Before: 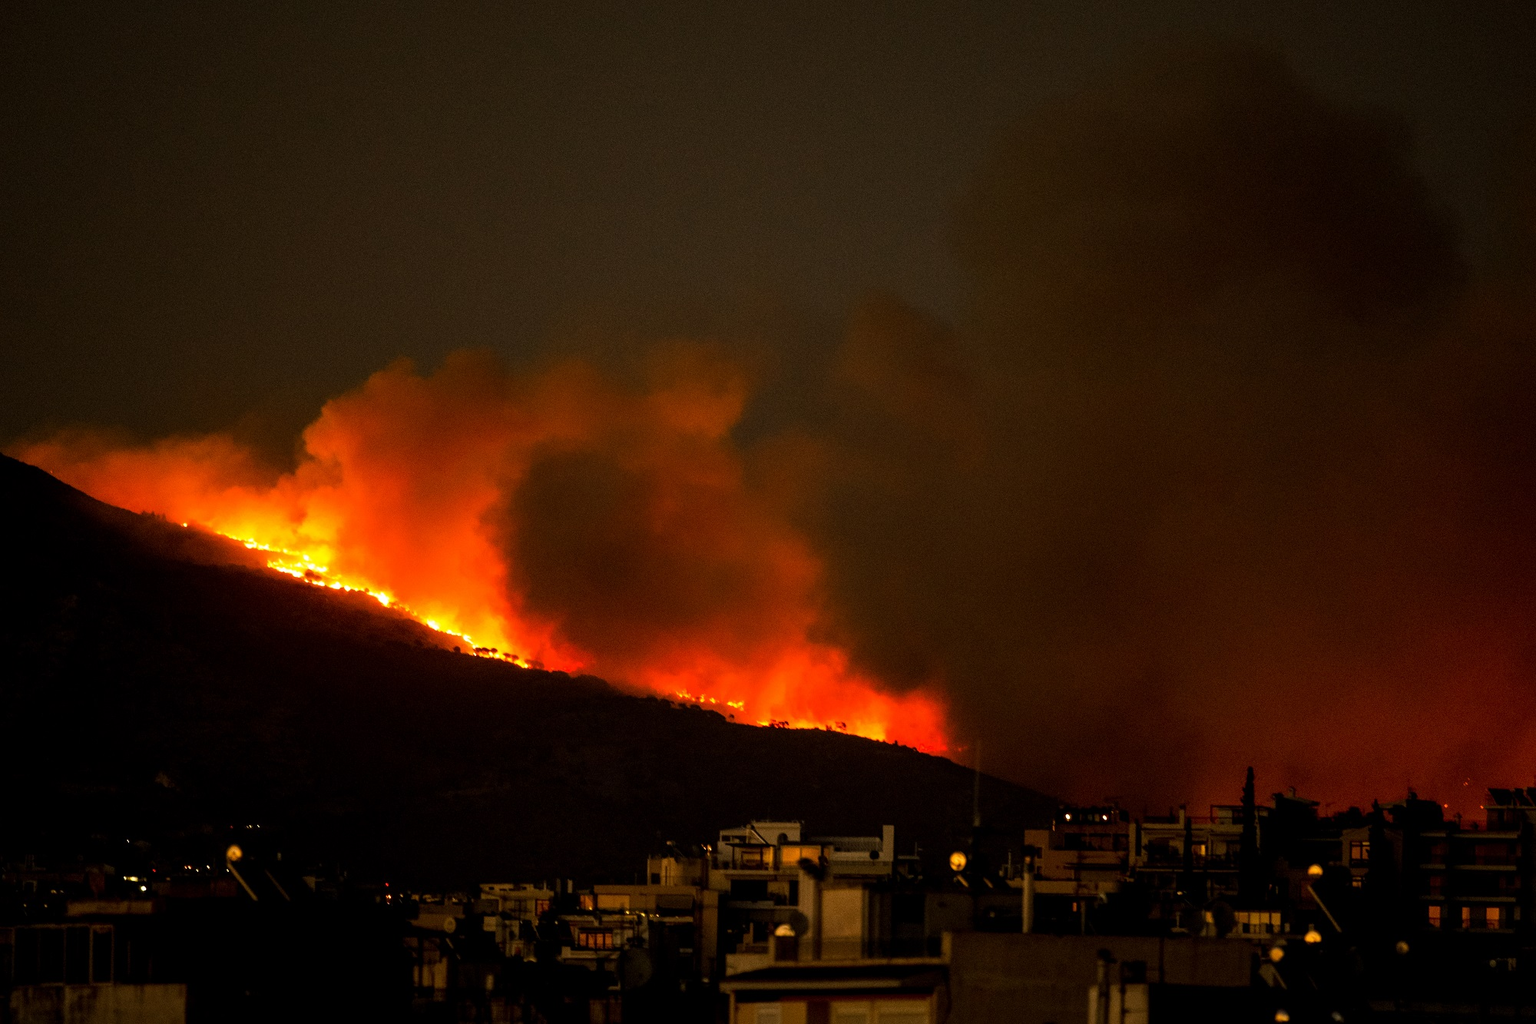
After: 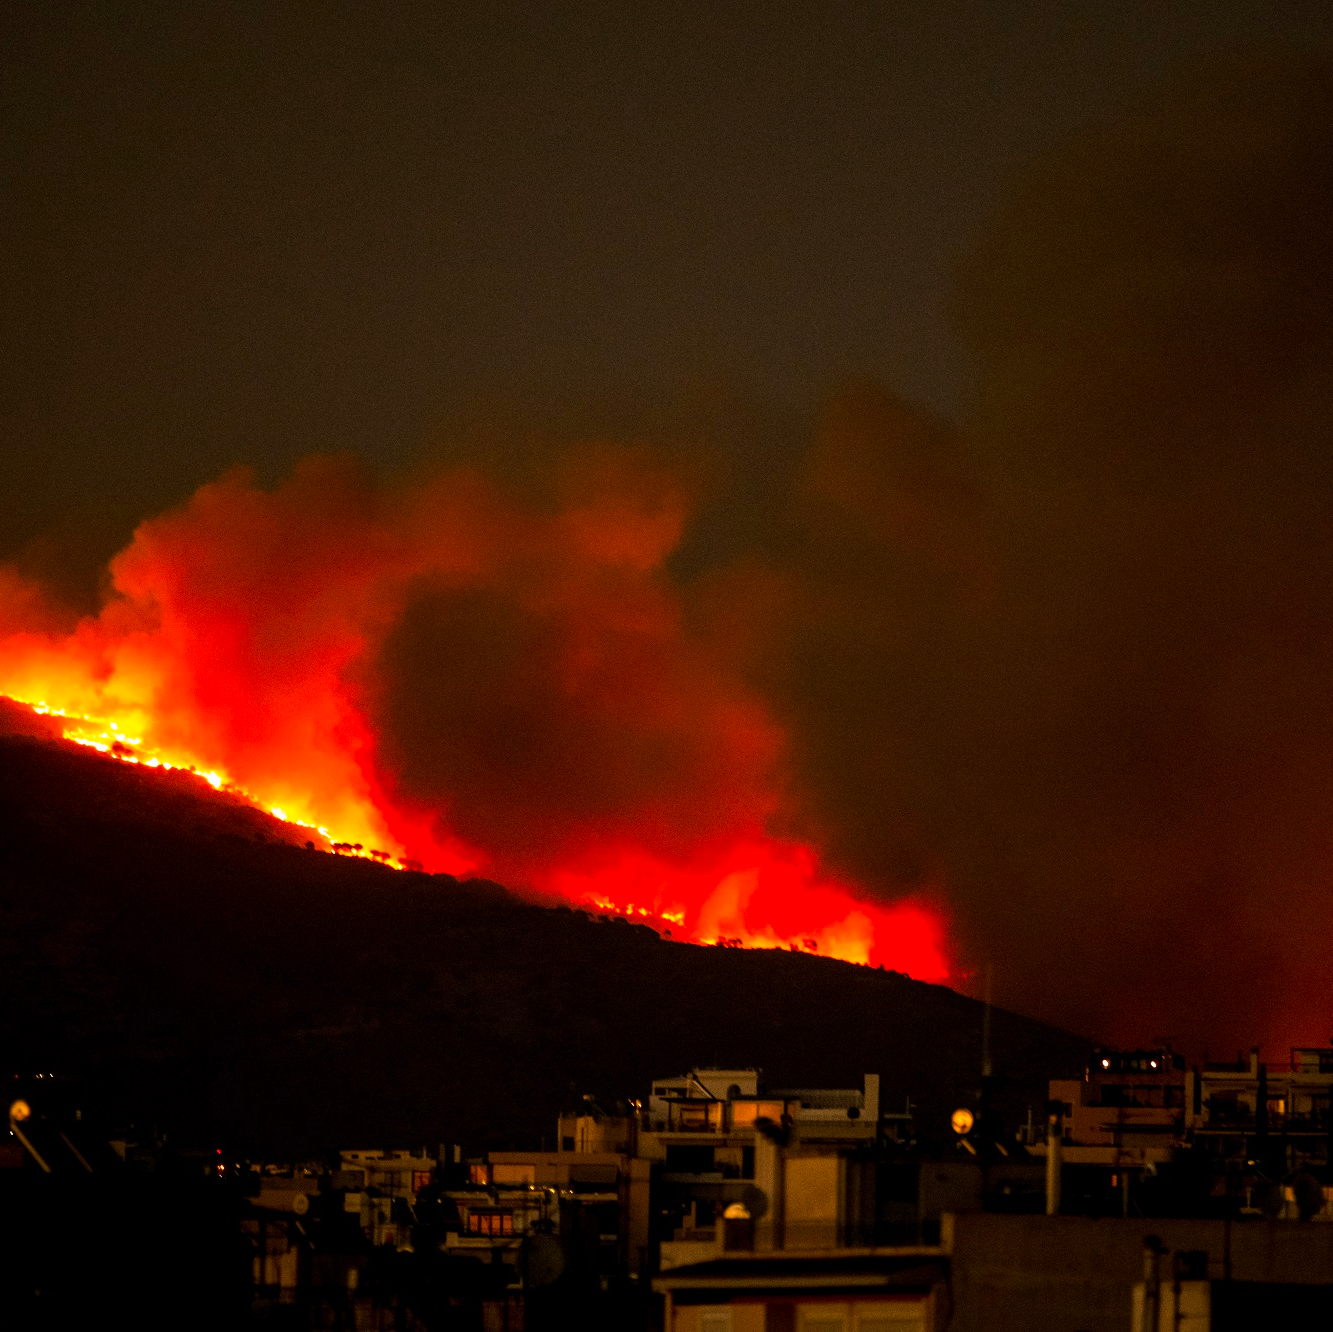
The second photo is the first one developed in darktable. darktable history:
crop and rotate: left 14.292%, right 19.041%
white balance: red 1.004, blue 1.096
color correction: highlights a* 3.22, highlights b* 1.93, saturation 1.19
